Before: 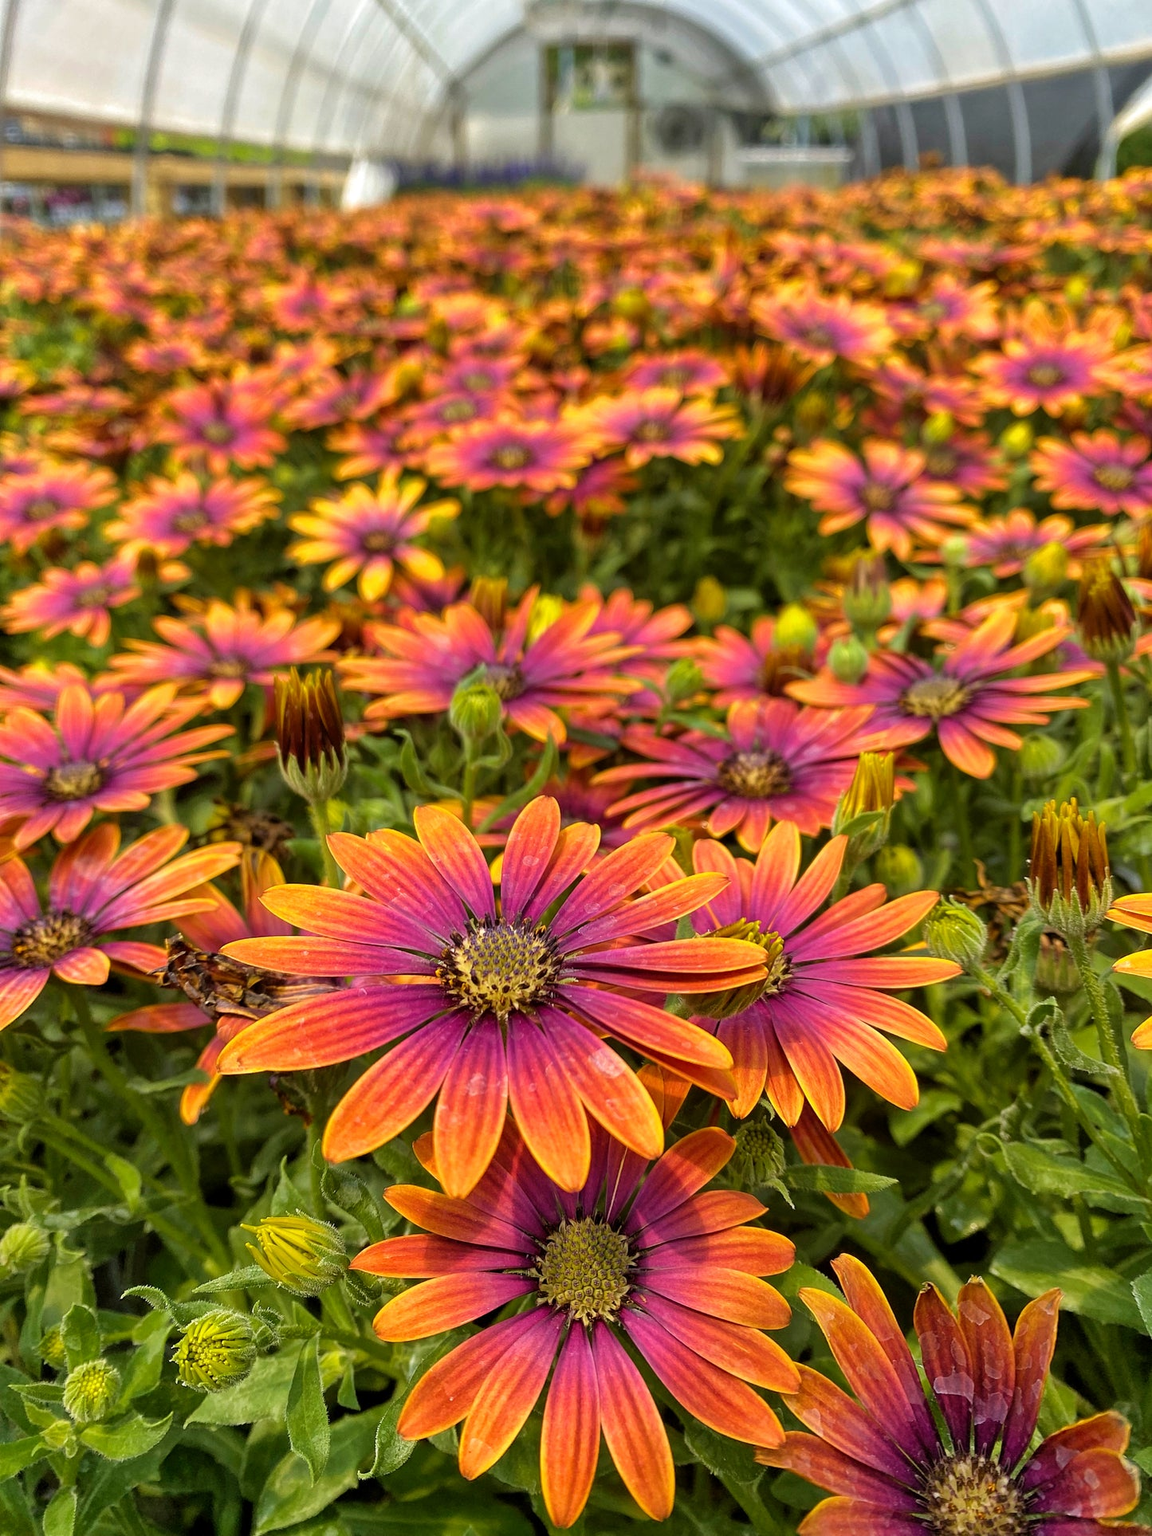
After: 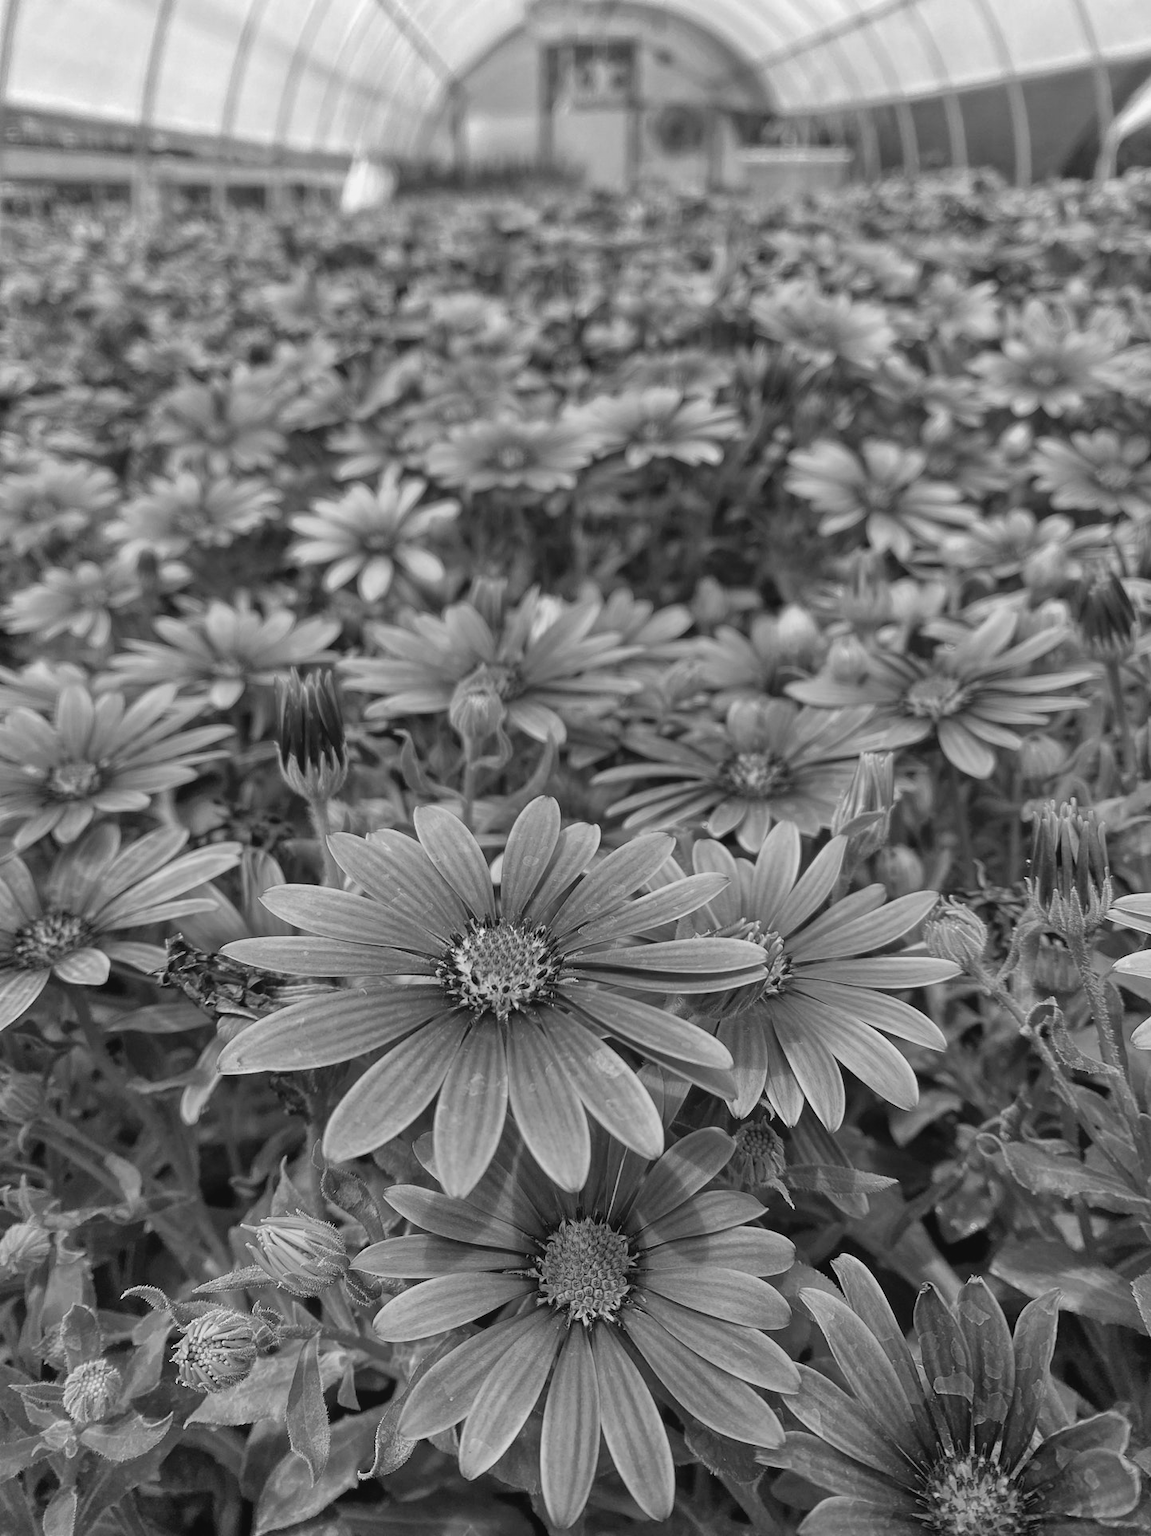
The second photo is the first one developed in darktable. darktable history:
monochrome: on, module defaults
contrast equalizer: octaves 7, y [[0.6 ×6], [0.55 ×6], [0 ×6], [0 ×6], [0 ×6]], mix -0.3
